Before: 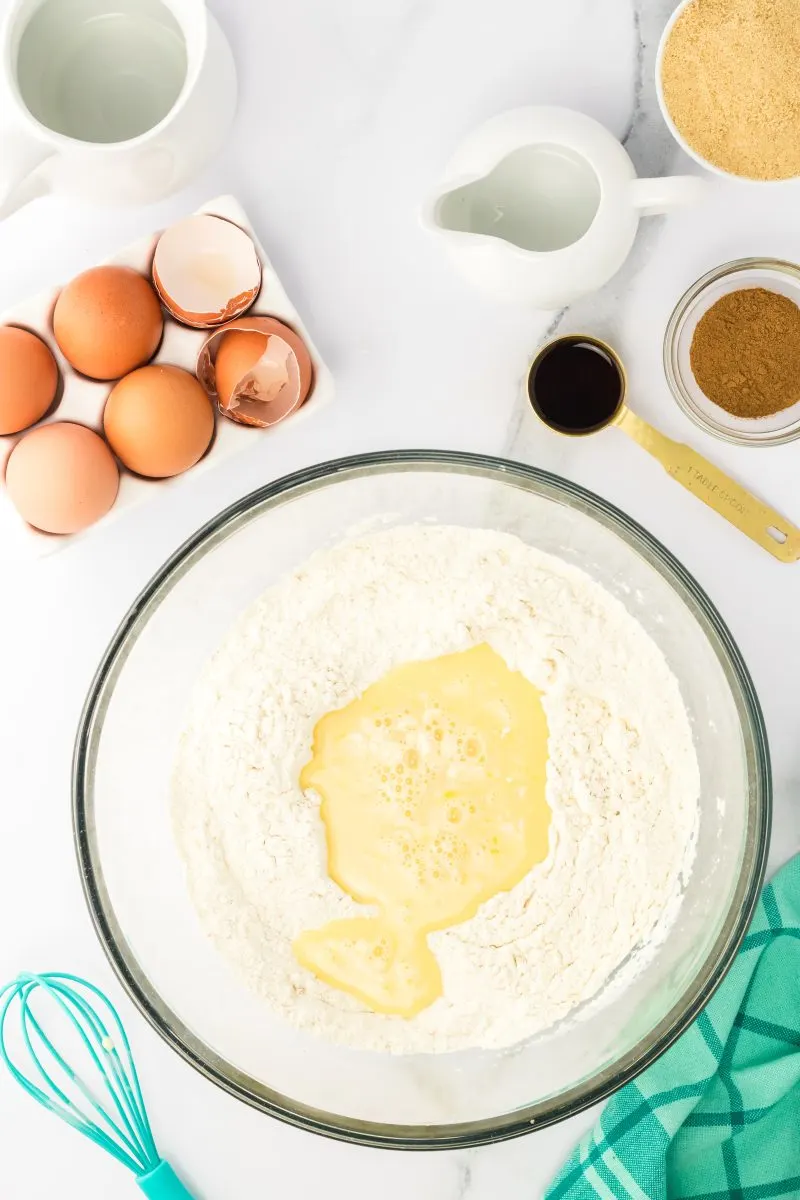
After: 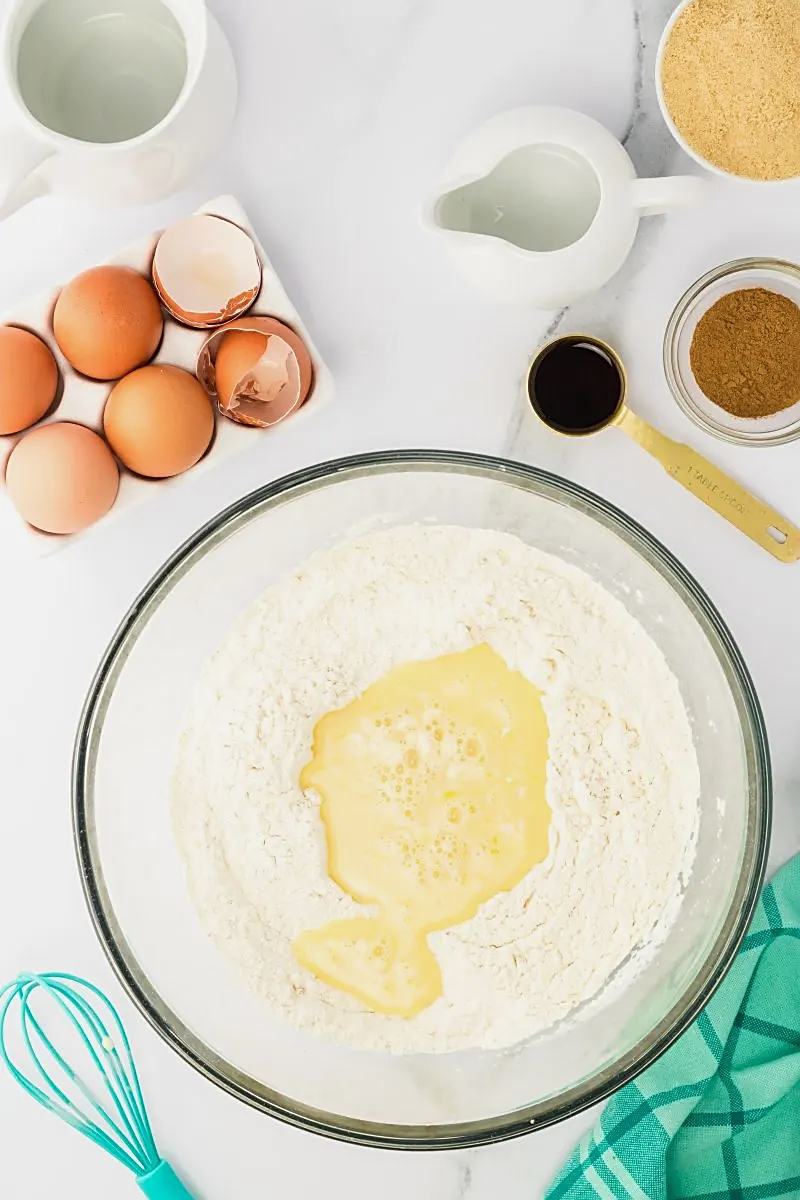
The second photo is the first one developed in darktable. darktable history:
sharpen: on, module defaults
exposure: exposure -0.157 EV, compensate highlight preservation false
